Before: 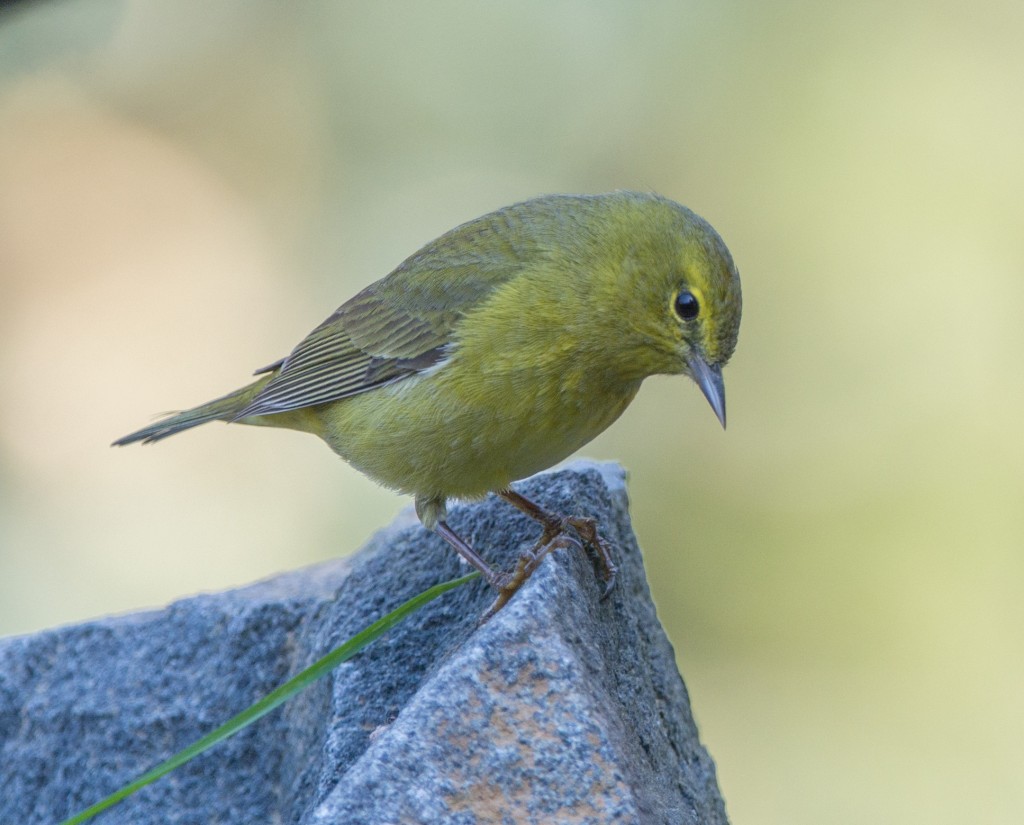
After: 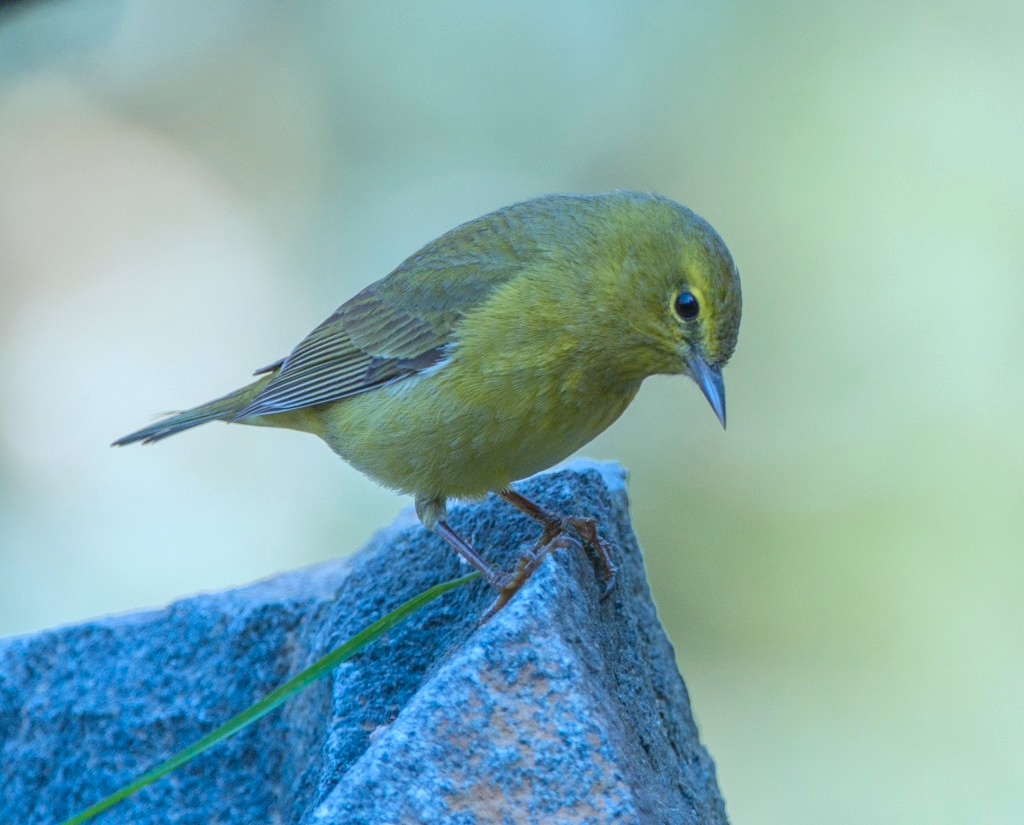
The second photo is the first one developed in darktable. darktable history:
contrast brightness saturation: saturation 0.183
color correction: highlights a* -8.76, highlights b* -23.28
